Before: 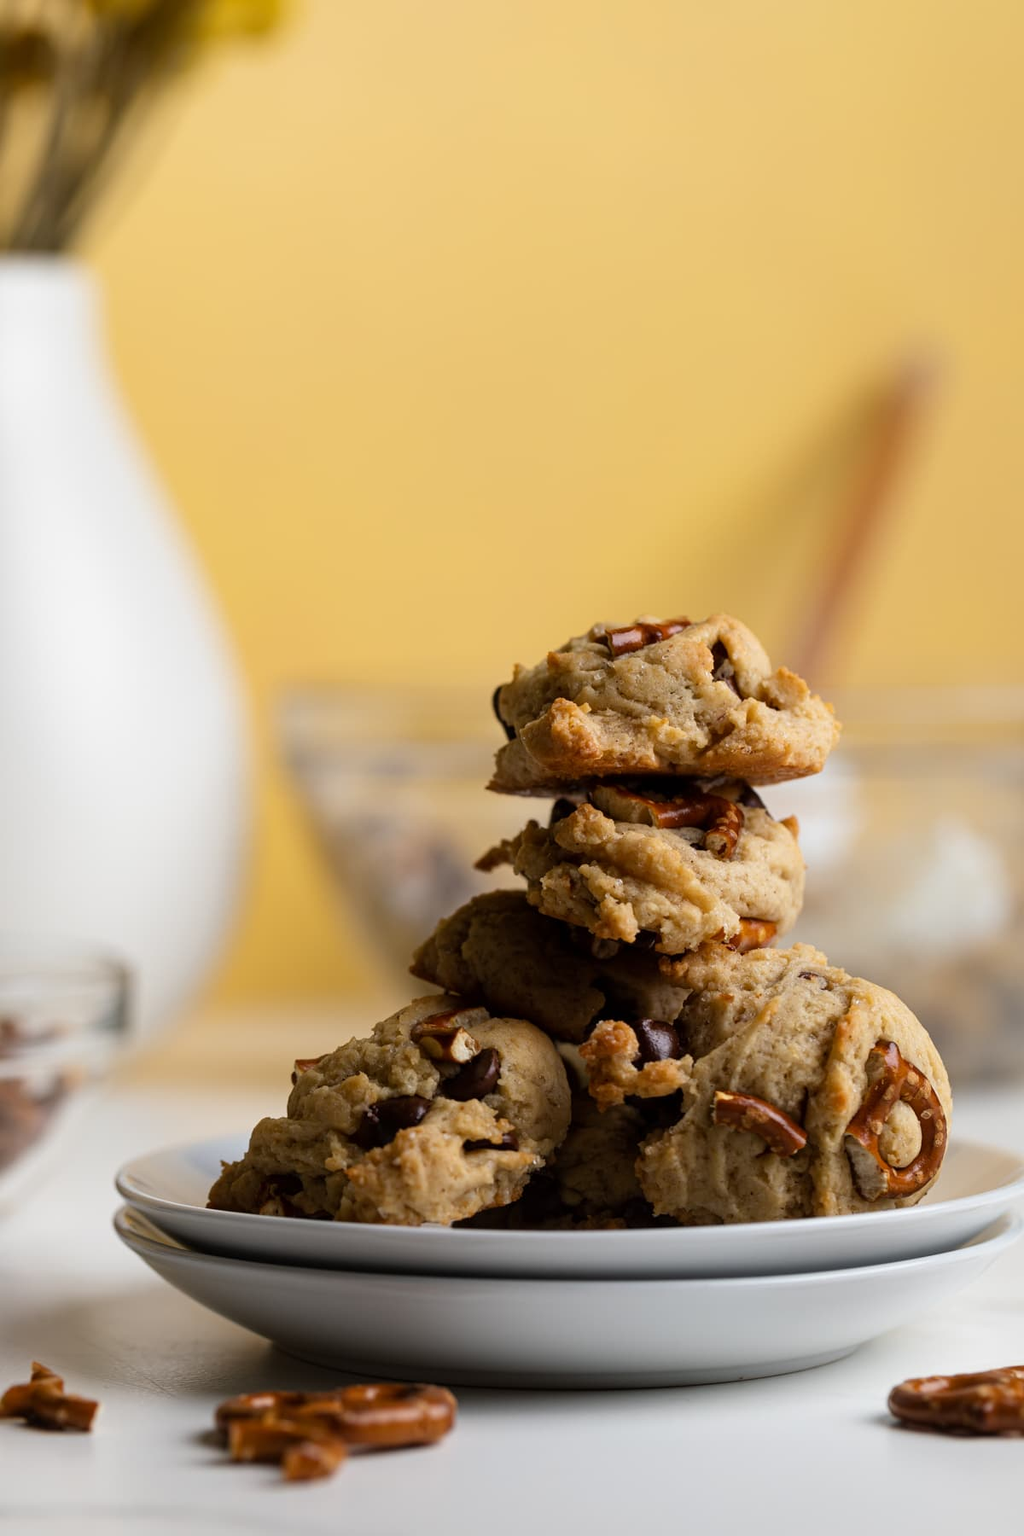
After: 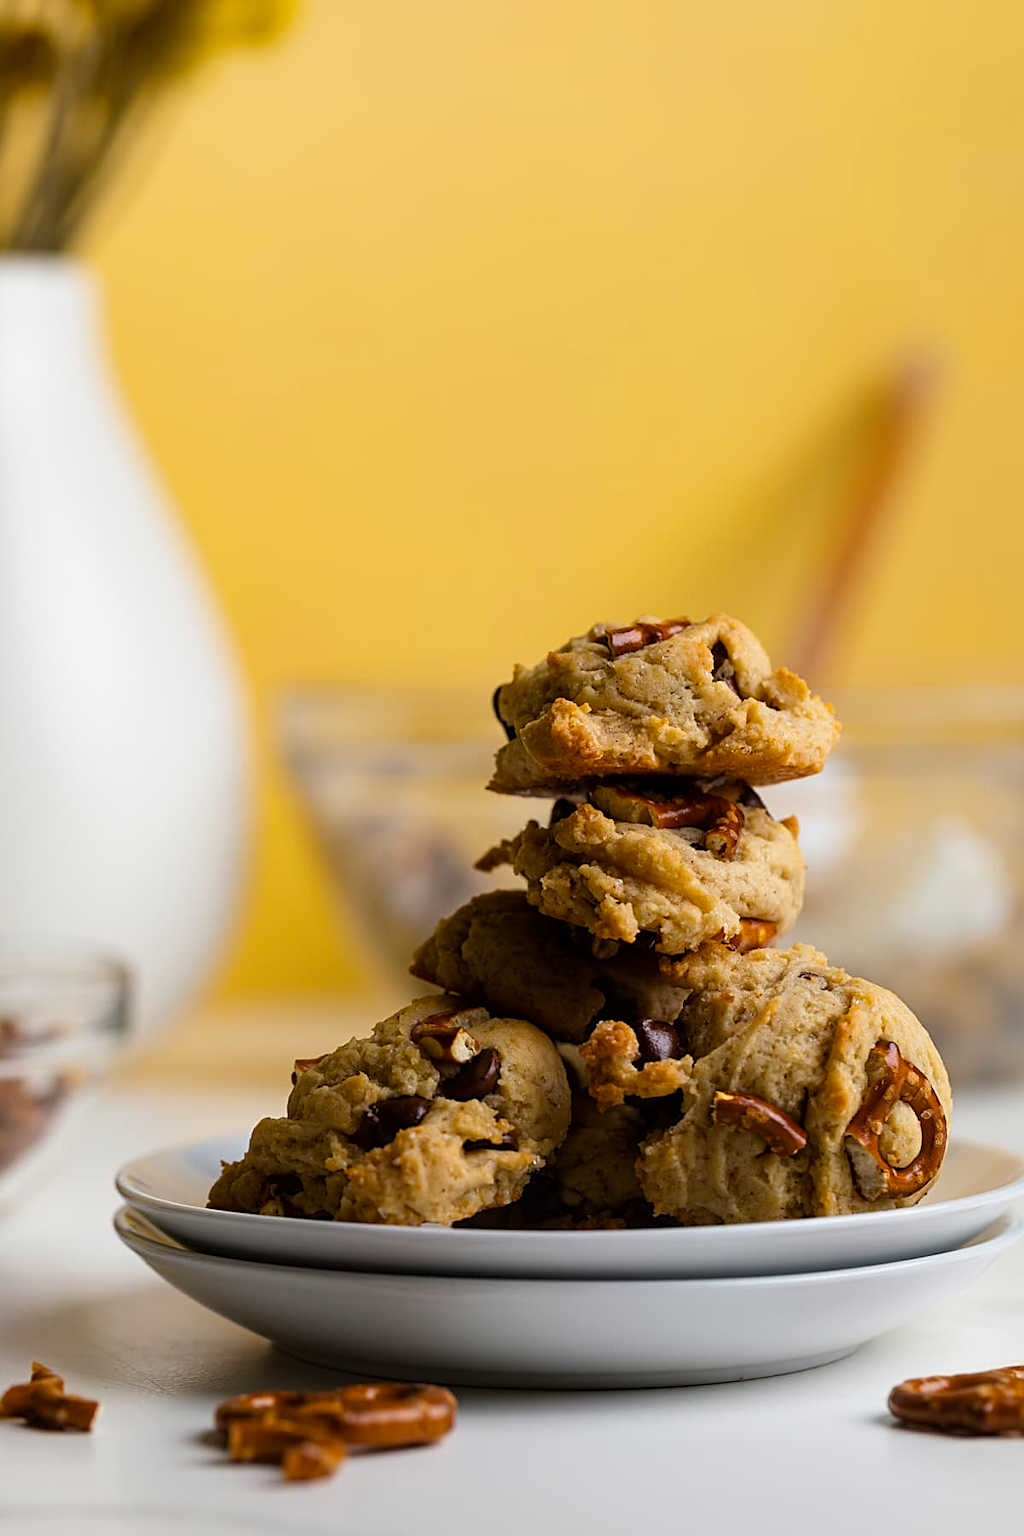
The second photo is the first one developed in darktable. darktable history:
sharpen: on, module defaults
color balance rgb: perceptual saturation grading › global saturation 14.61%, global vibrance 20%
